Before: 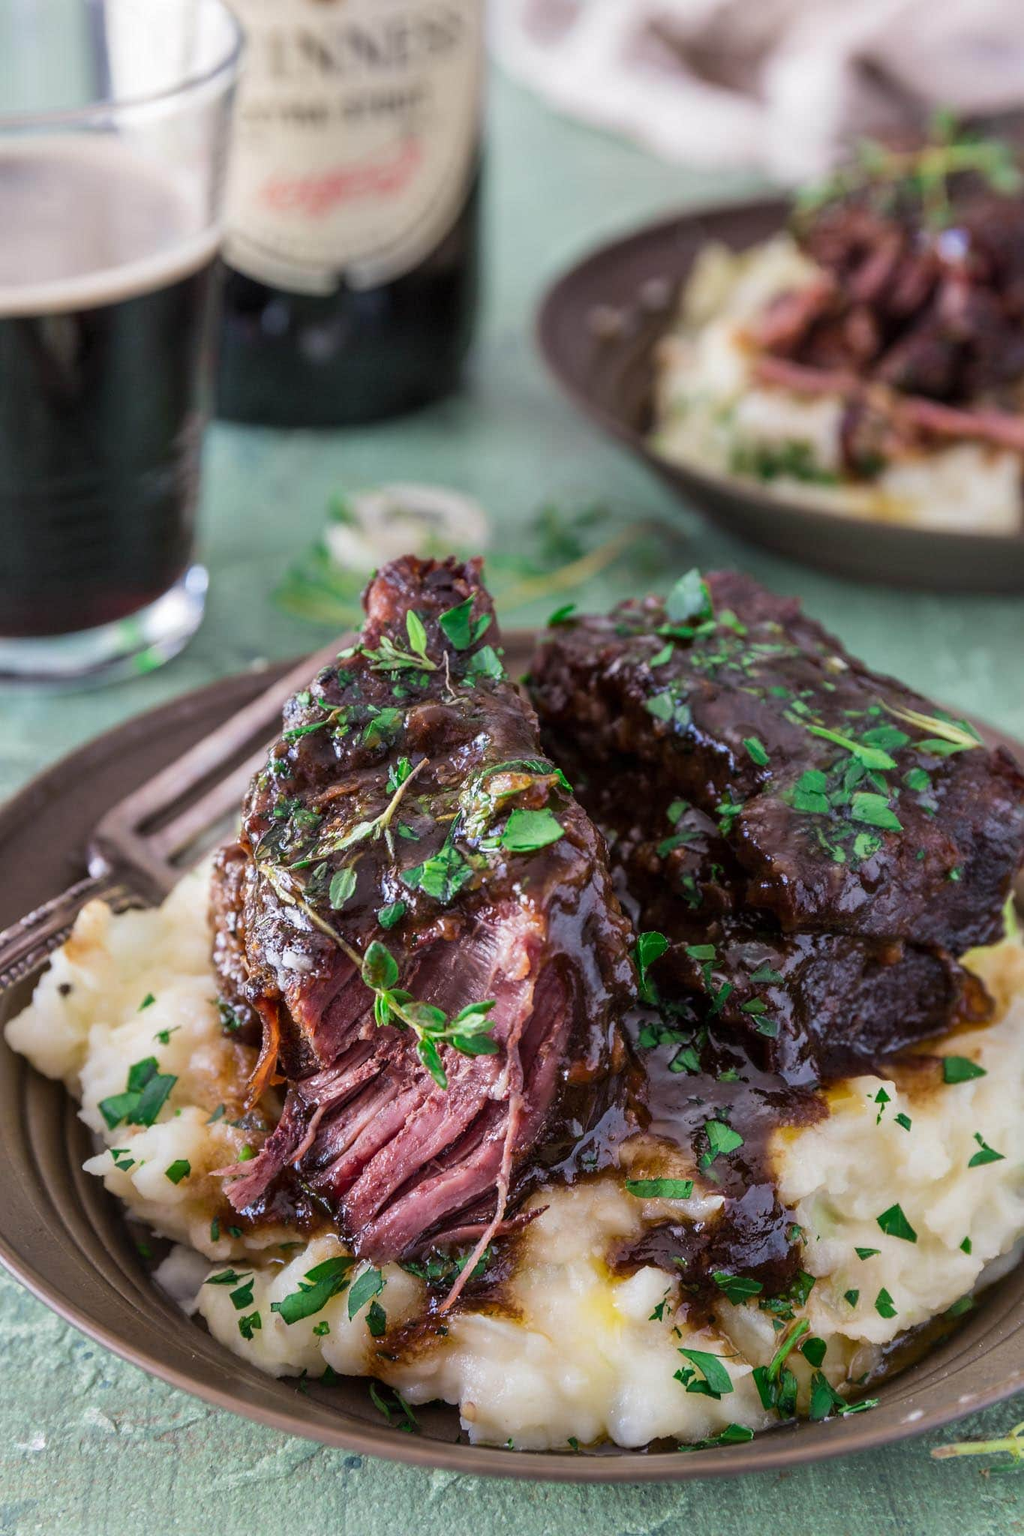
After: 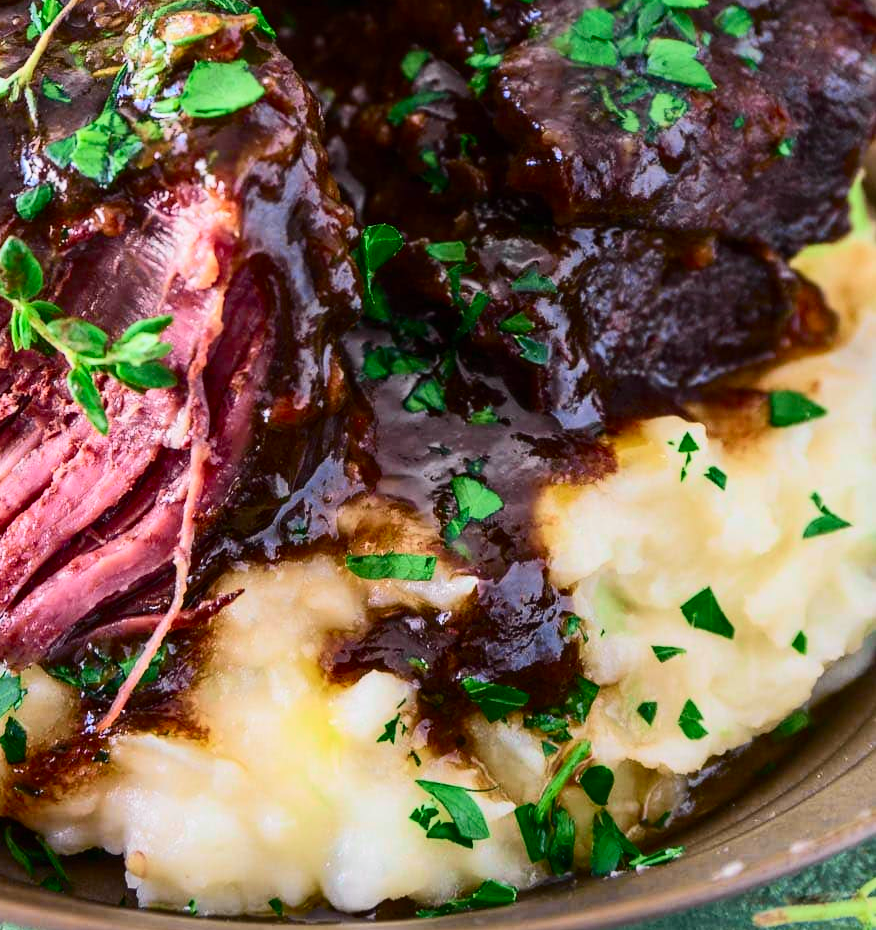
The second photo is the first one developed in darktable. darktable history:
crop and rotate: left 35.791%, top 49.726%, bottom 4.854%
tone curve: curves: ch0 [(0, 0.003) (0.044, 0.032) (0.12, 0.089) (0.197, 0.168) (0.281, 0.273) (0.468, 0.548) (0.588, 0.71) (0.701, 0.815) (0.86, 0.922) (1, 0.982)]; ch1 [(0, 0) (0.247, 0.215) (0.433, 0.382) (0.466, 0.426) (0.493, 0.481) (0.501, 0.5) (0.517, 0.524) (0.557, 0.582) (0.598, 0.651) (0.671, 0.735) (0.796, 0.85) (1, 1)]; ch2 [(0, 0) (0.249, 0.216) (0.357, 0.317) (0.448, 0.432) (0.478, 0.492) (0.498, 0.499) (0.517, 0.53) (0.537, 0.57) (0.569, 0.623) (0.61, 0.663) (0.706, 0.75) (0.808, 0.809) (0.991, 0.968)], color space Lab, independent channels, preserve colors none
